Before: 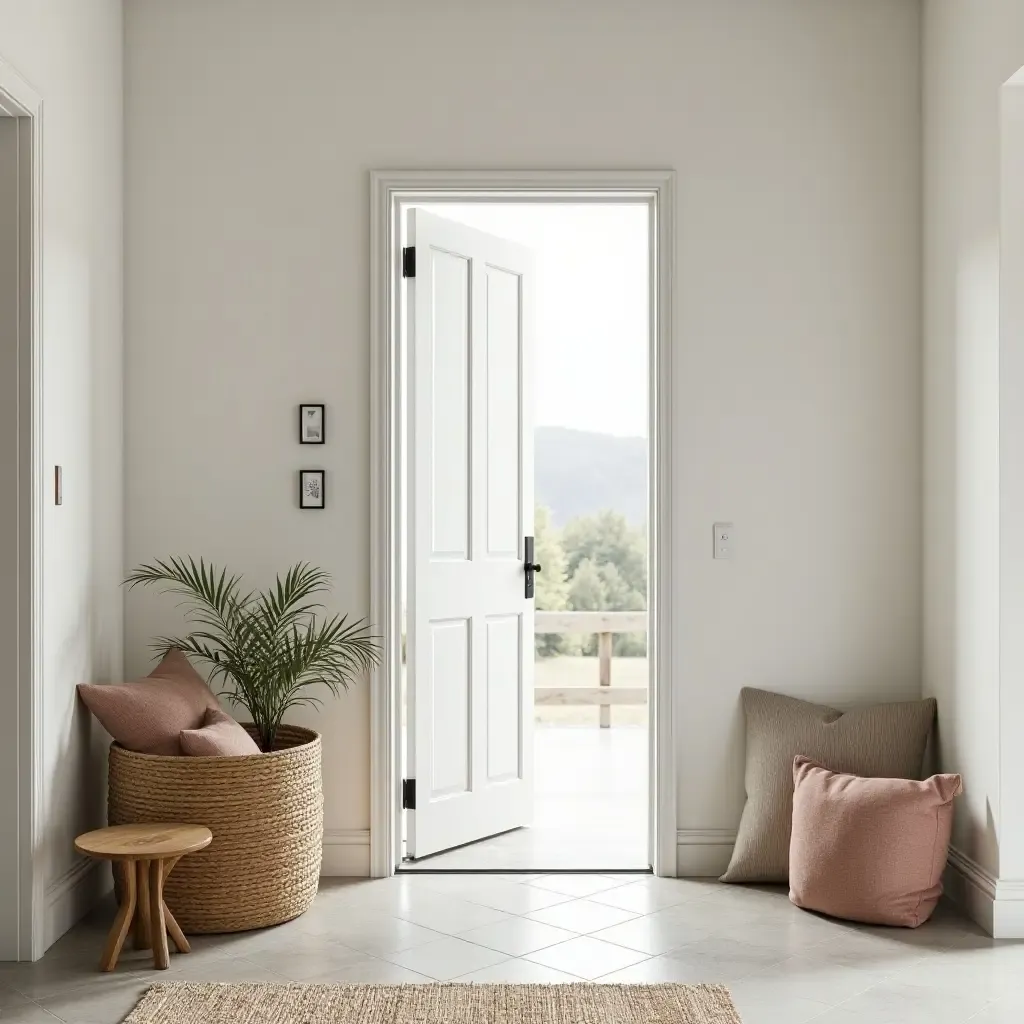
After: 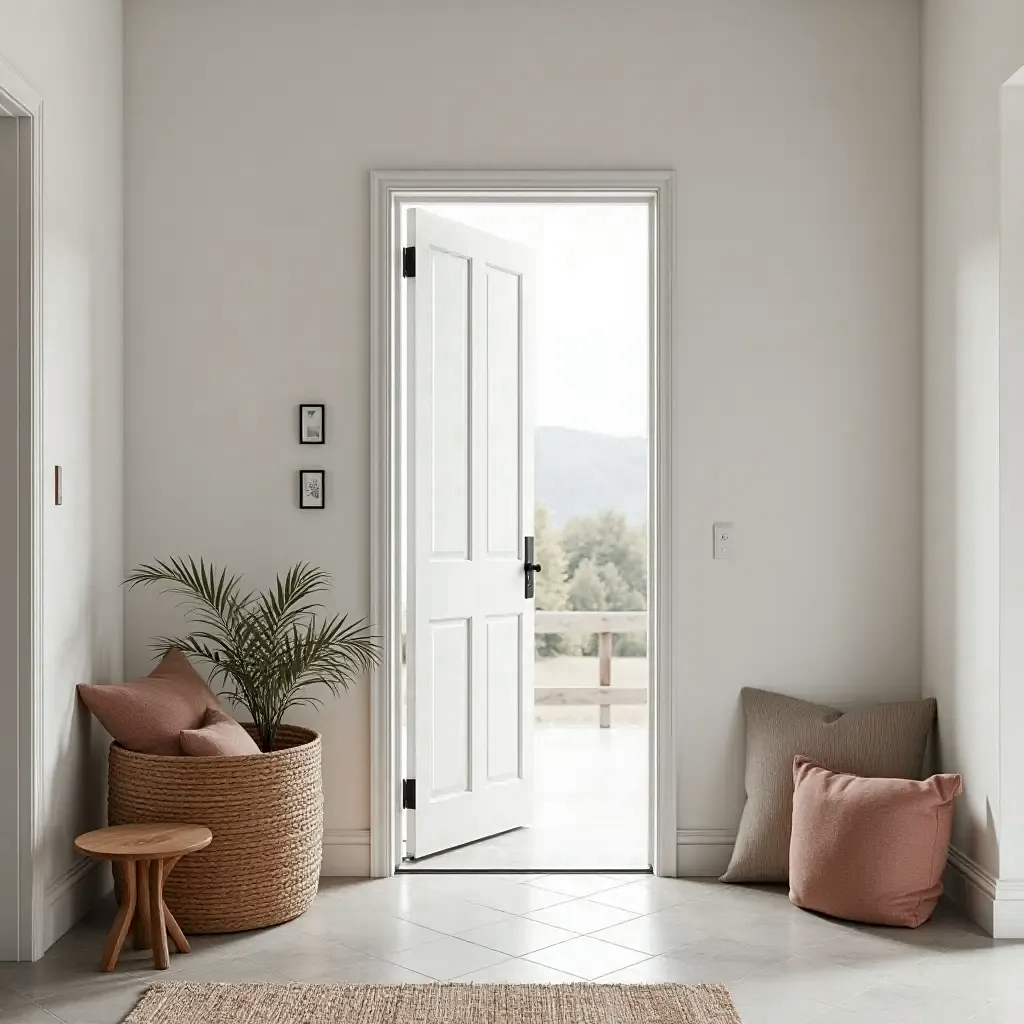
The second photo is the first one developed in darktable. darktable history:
contrast brightness saturation: saturation -0.06
sharpen: amount 0.202
color zones: curves: ch0 [(0, 0.299) (0.25, 0.383) (0.456, 0.352) (0.736, 0.571)]; ch1 [(0, 0.63) (0.151, 0.568) (0.254, 0.416) (0.47, 0.558) (0.732, 0.37) (0.909, 0.492)]; ch2 [(0.004, 0.604) (0.158, 0.443) (0.257, 0.403) (0.761, 0.468)]
